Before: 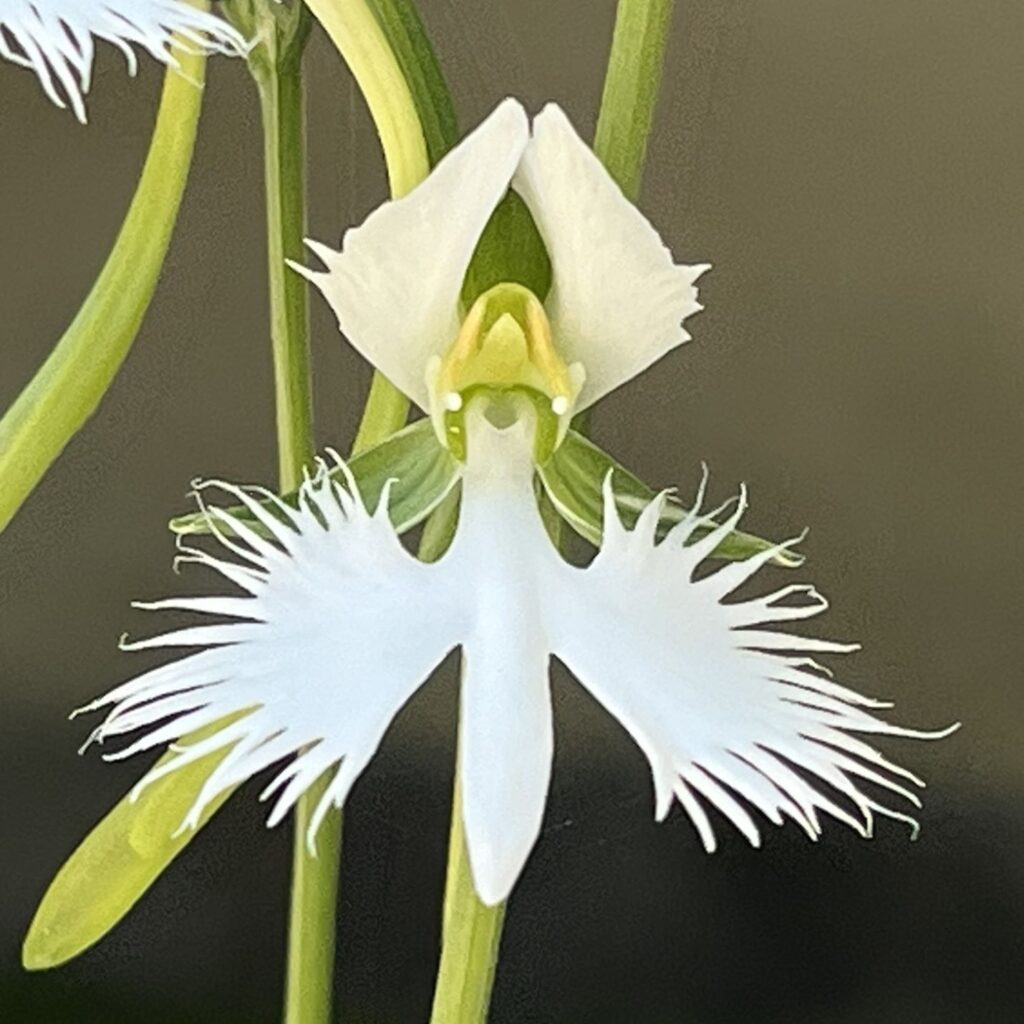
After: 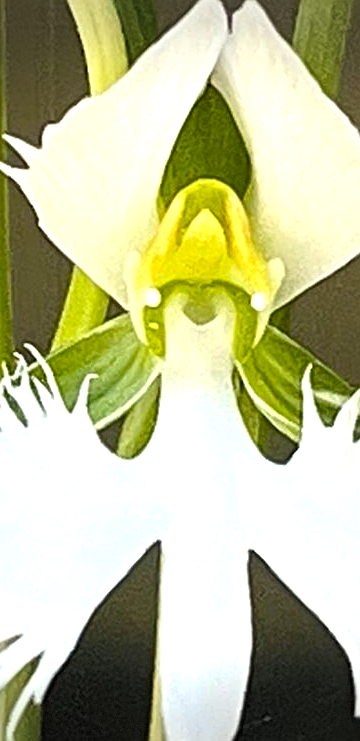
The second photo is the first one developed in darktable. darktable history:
color balance rgb: linear chroma grading › global chroma 16.62%, perceptual saturation grading › highlights -8.63%, perceptual saturation grading › mid-tones 18.66%, perceptual saturation grading › shadows 28.49%, perceptual brilliance grading › highlights 14.22%, perceptual brilliance grading › shadows -18.96%, global vibrance 27.71%
vignetting: fall-off start 100%, brightness -0.406, saturation -0.3, width/height ratio 1.324, dithering 8-bit output, unbound false
crop and rotate: left 29.476%, top 10.214%, right 35.32%, bottom 17.333%
sharpen: on, module defaults
base curve: curves: ch0 [(0, 0) (0.283, 0.295) (1, 1)], preserve colors none
